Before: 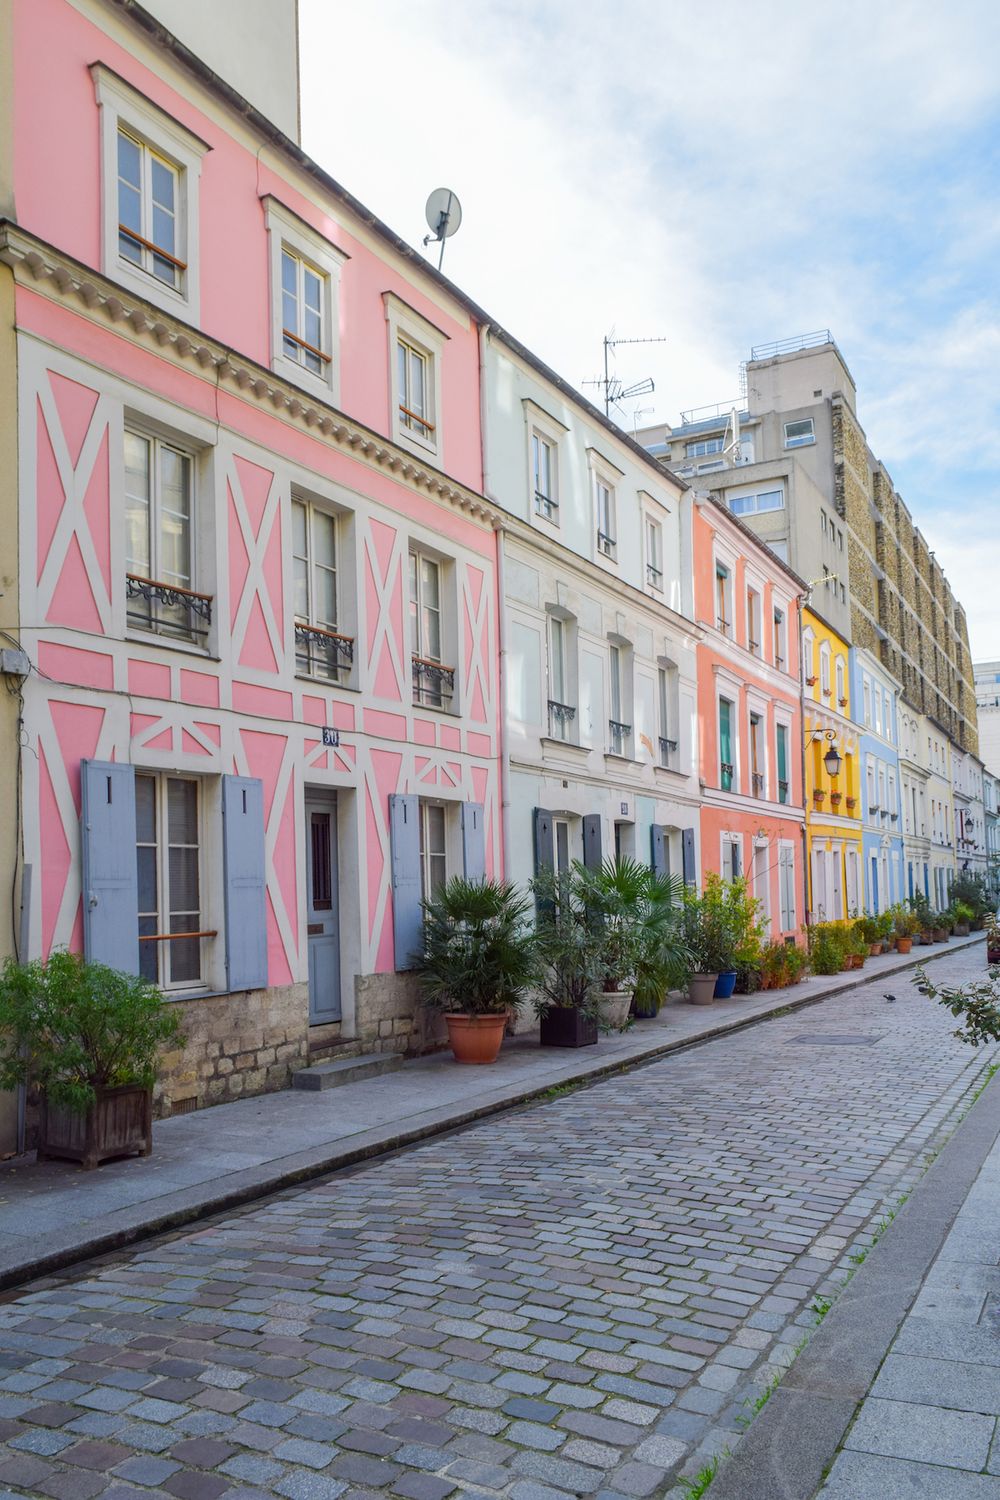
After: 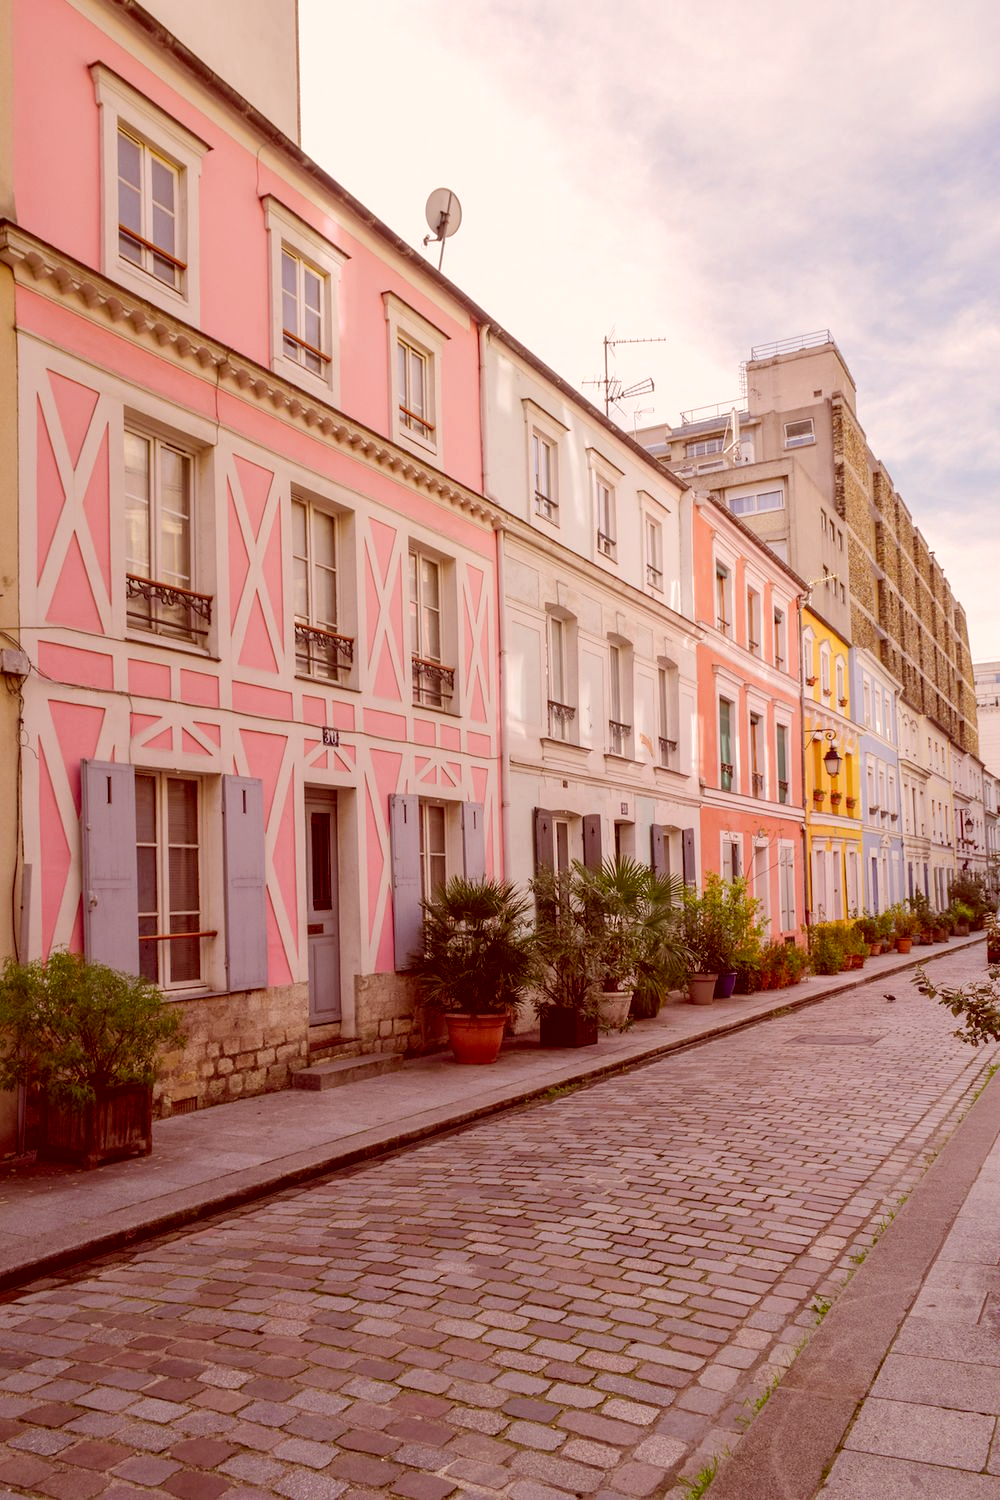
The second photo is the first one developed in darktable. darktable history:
color correction: highlights a* 9.03, highlights b* 8.71, shadows a* 40, shadows b* 40, saturation 0.8
exposure: black level correction 0.01, exposure 0.014 EV, compensate highlight preservation false
